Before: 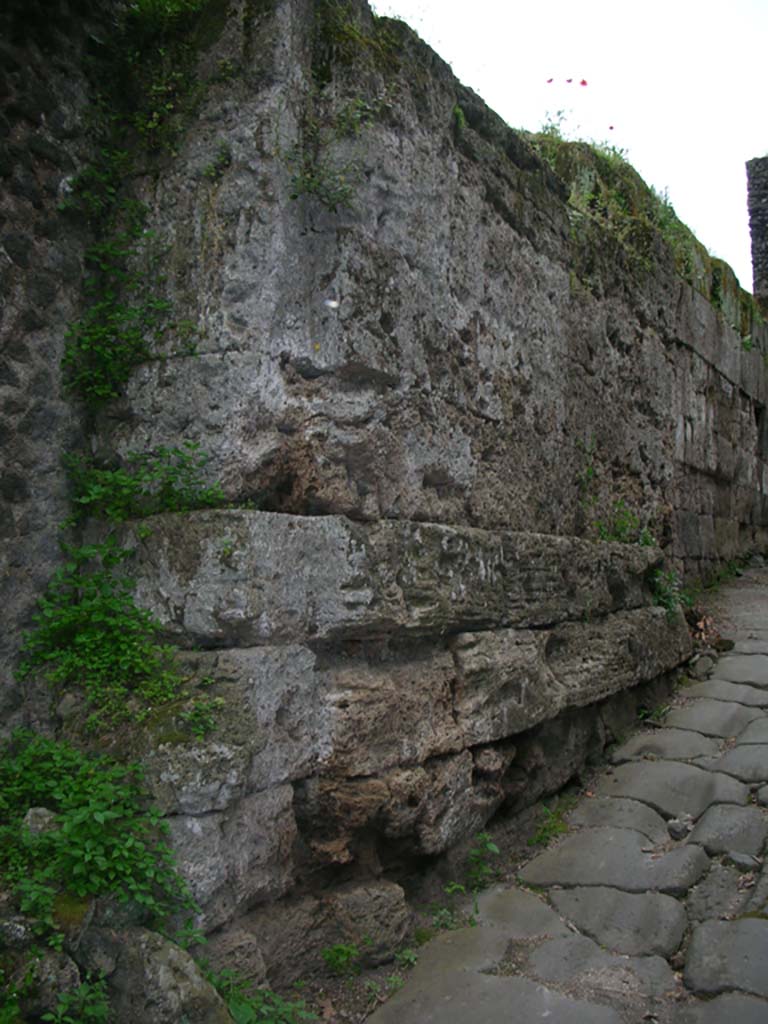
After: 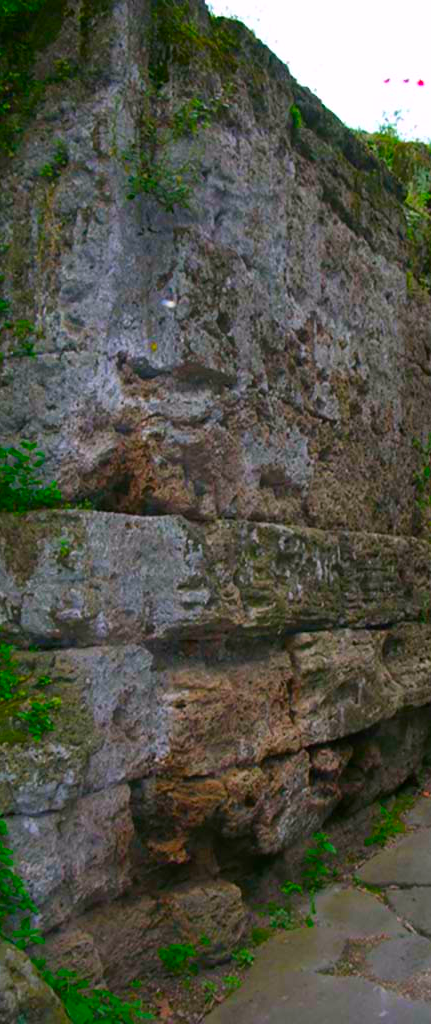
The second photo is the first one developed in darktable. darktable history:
color correction: highlights a* 1.53, highlights b* -1.8, saturation 2.44
crop: left 21.341%, right 22.471%
